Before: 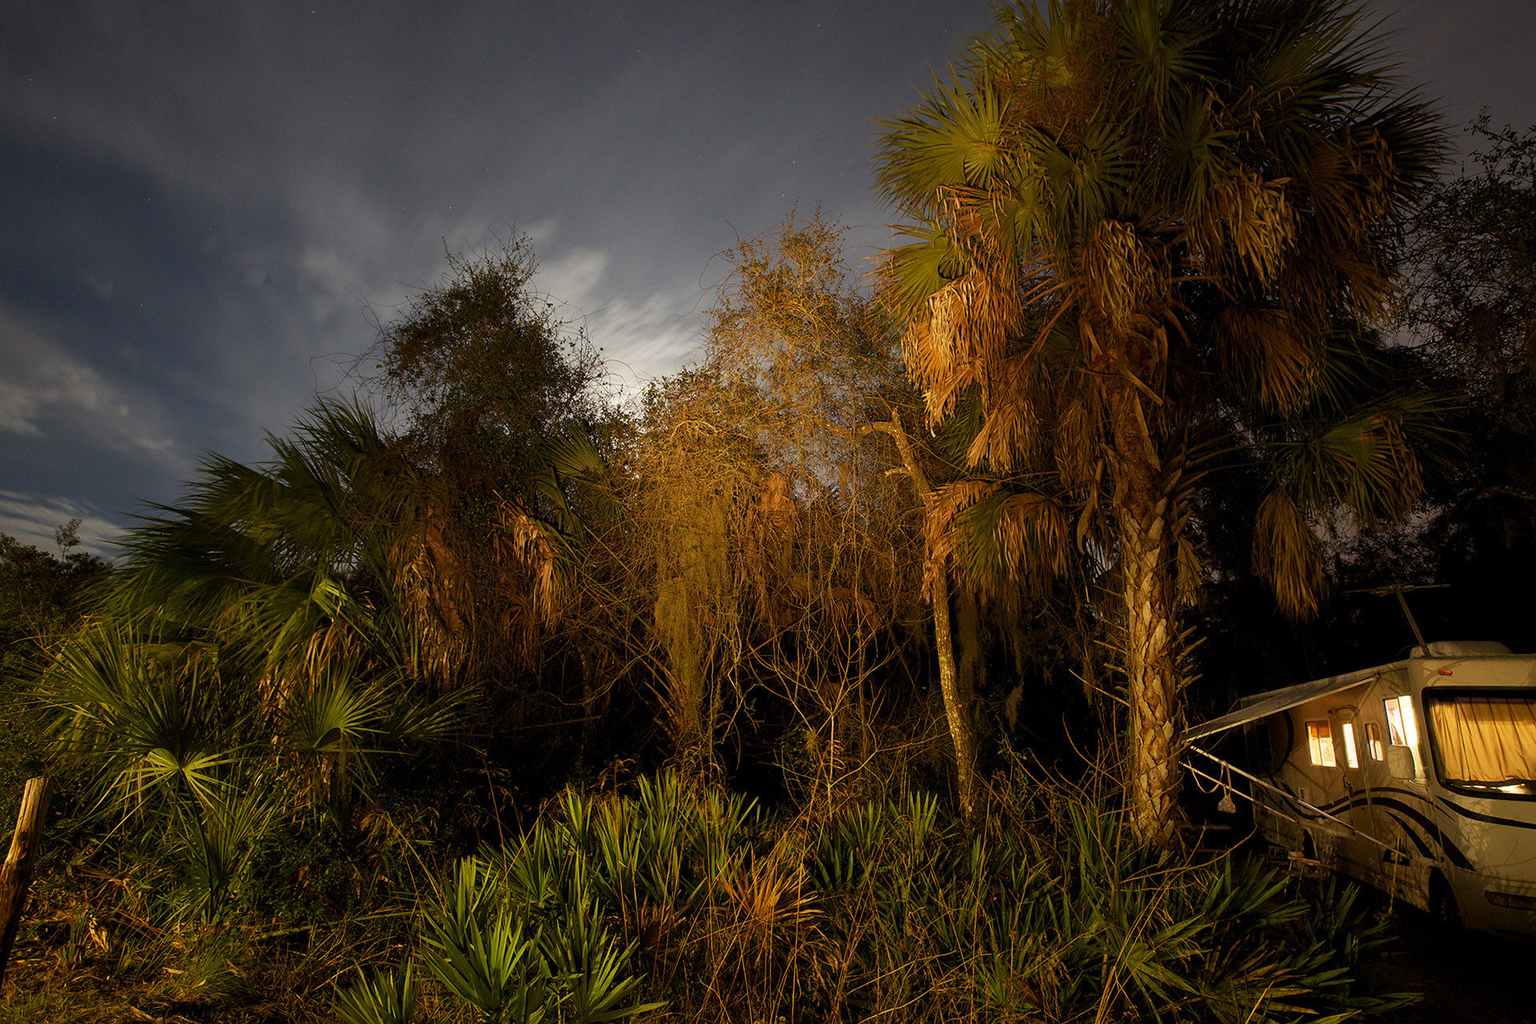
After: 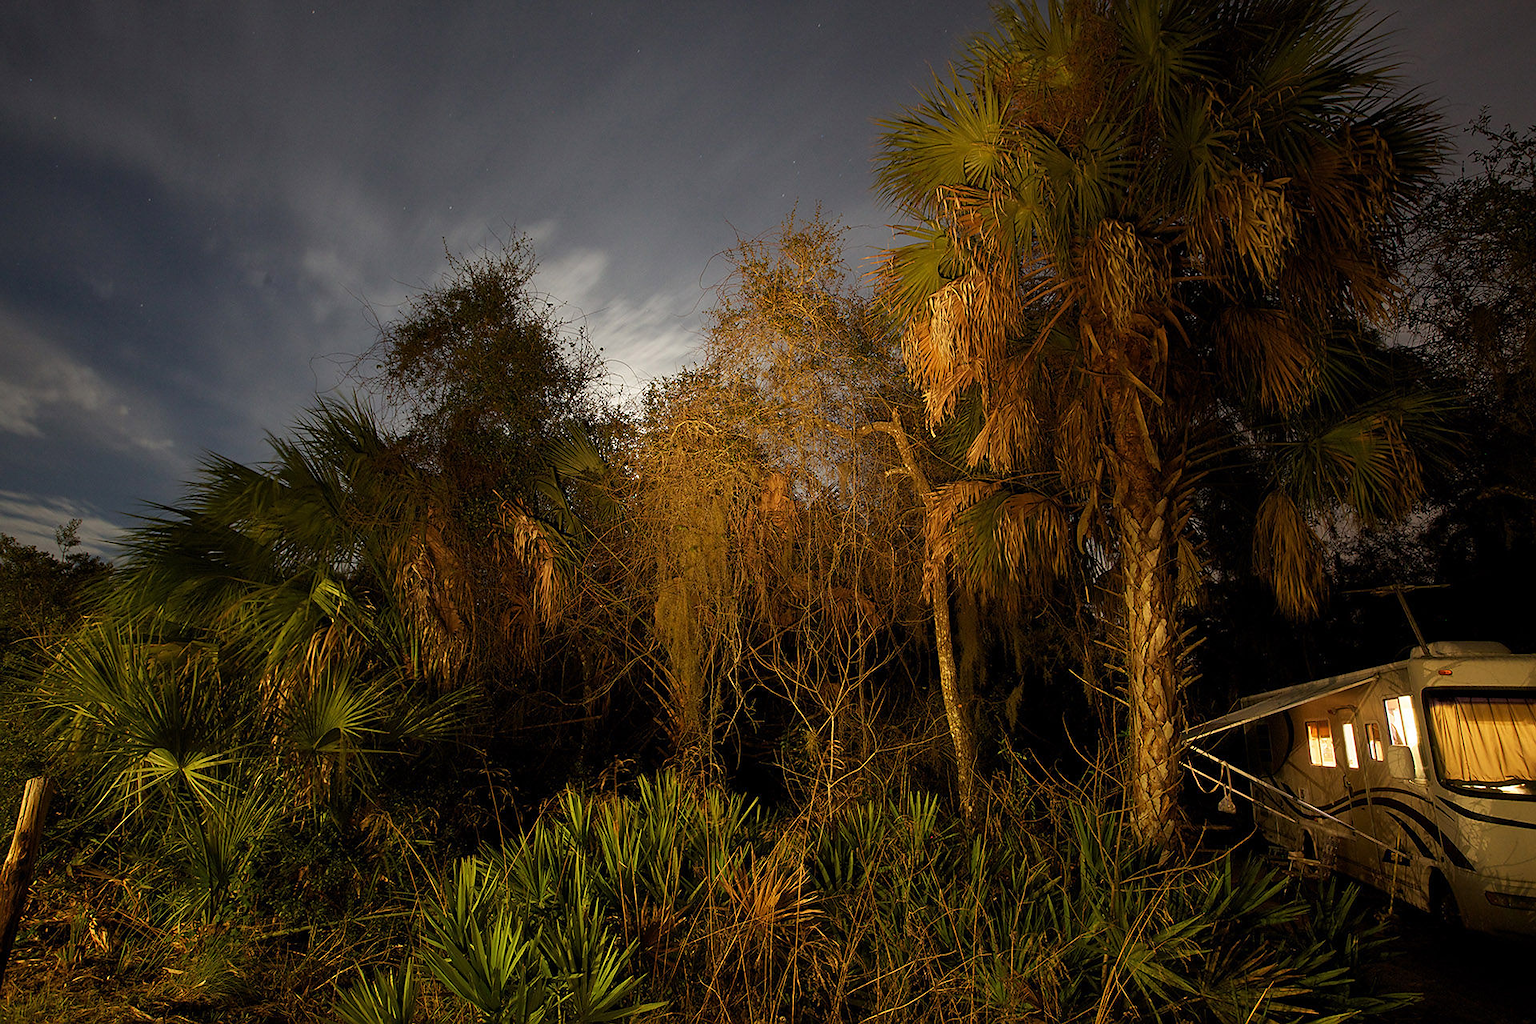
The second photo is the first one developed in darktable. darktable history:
sharpen: radius 1.446, amount 0.397, threshold 1.636
